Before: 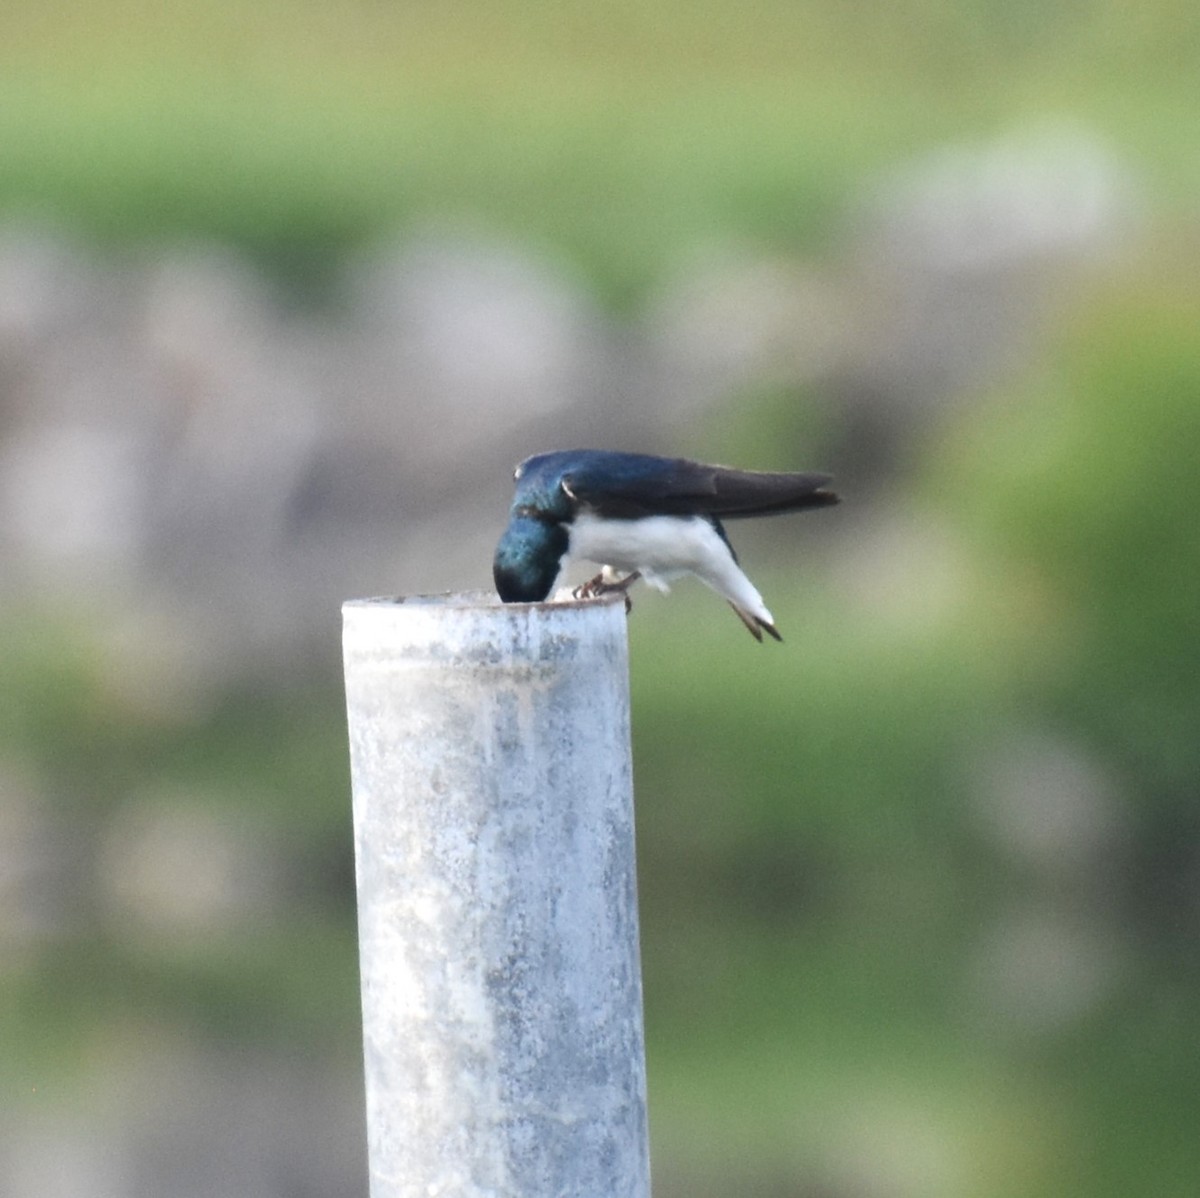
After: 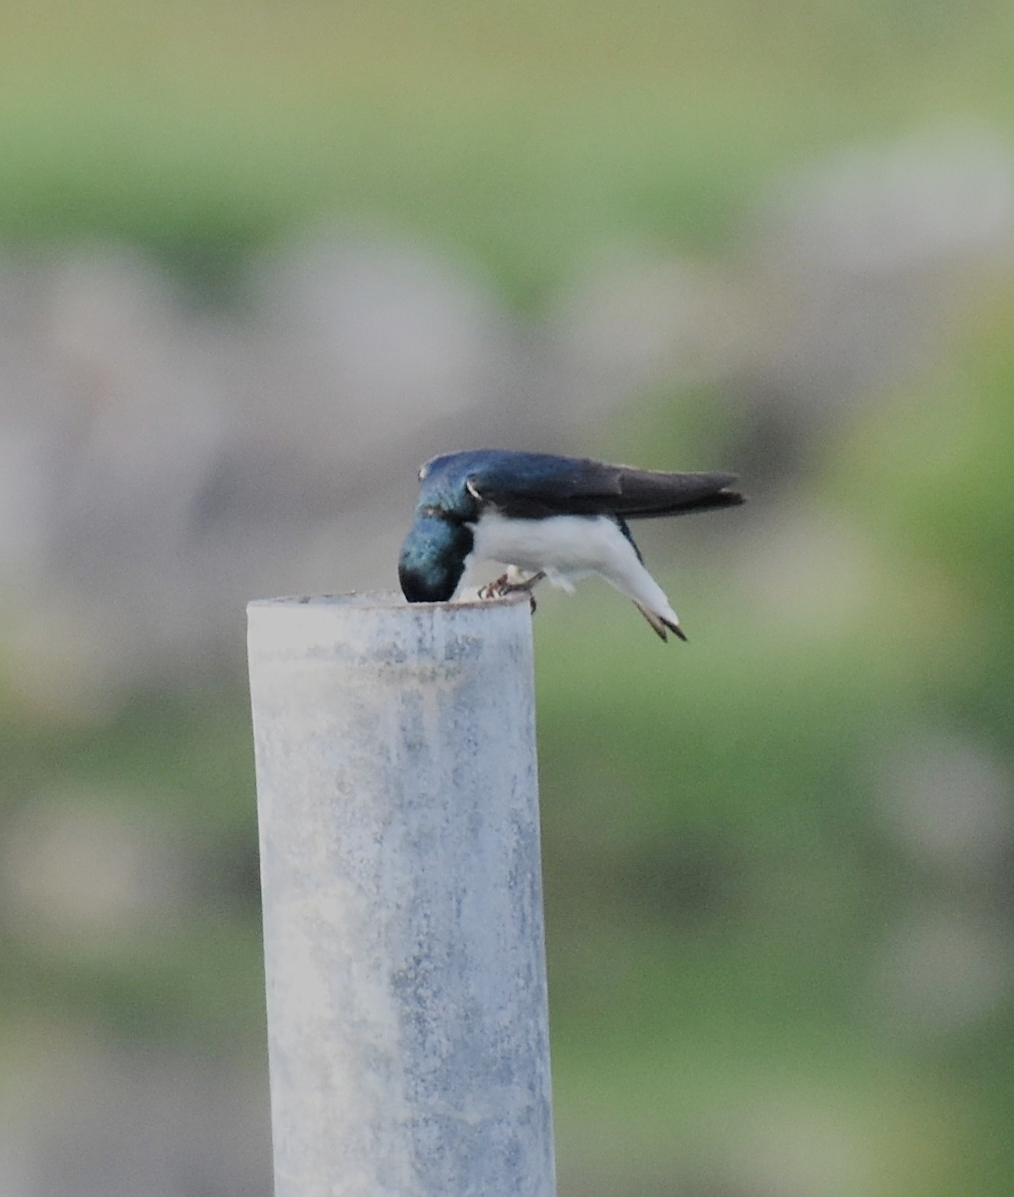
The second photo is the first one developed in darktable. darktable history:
exposure: black level correction -0.004, exposure 0.051 EV, compensate exposure bias true, compensate highlight preservation false
sharpen: on, module defaults
filmic rgb: middle gray luminance 17.82%, black relative exposure -7.51 EV, white relative exposure 8.48 EV, target black luminance 0%, hardness 2.23, latitude 17.6%, contrast 0.872, highlights saturation mix 6.26%, shadows ↔ highlights balance 10.59%, enable highlight reconstruction true
crop: left 7.971%, right 7.519%
